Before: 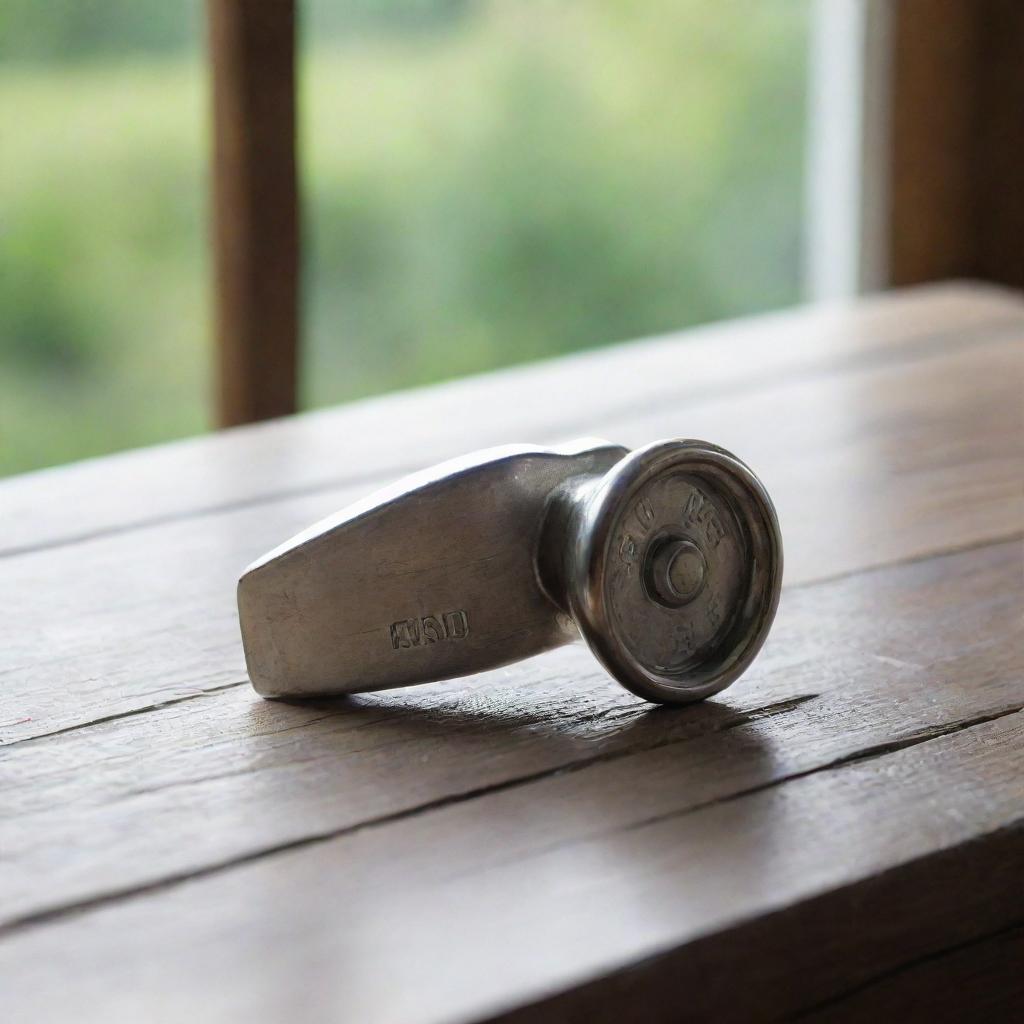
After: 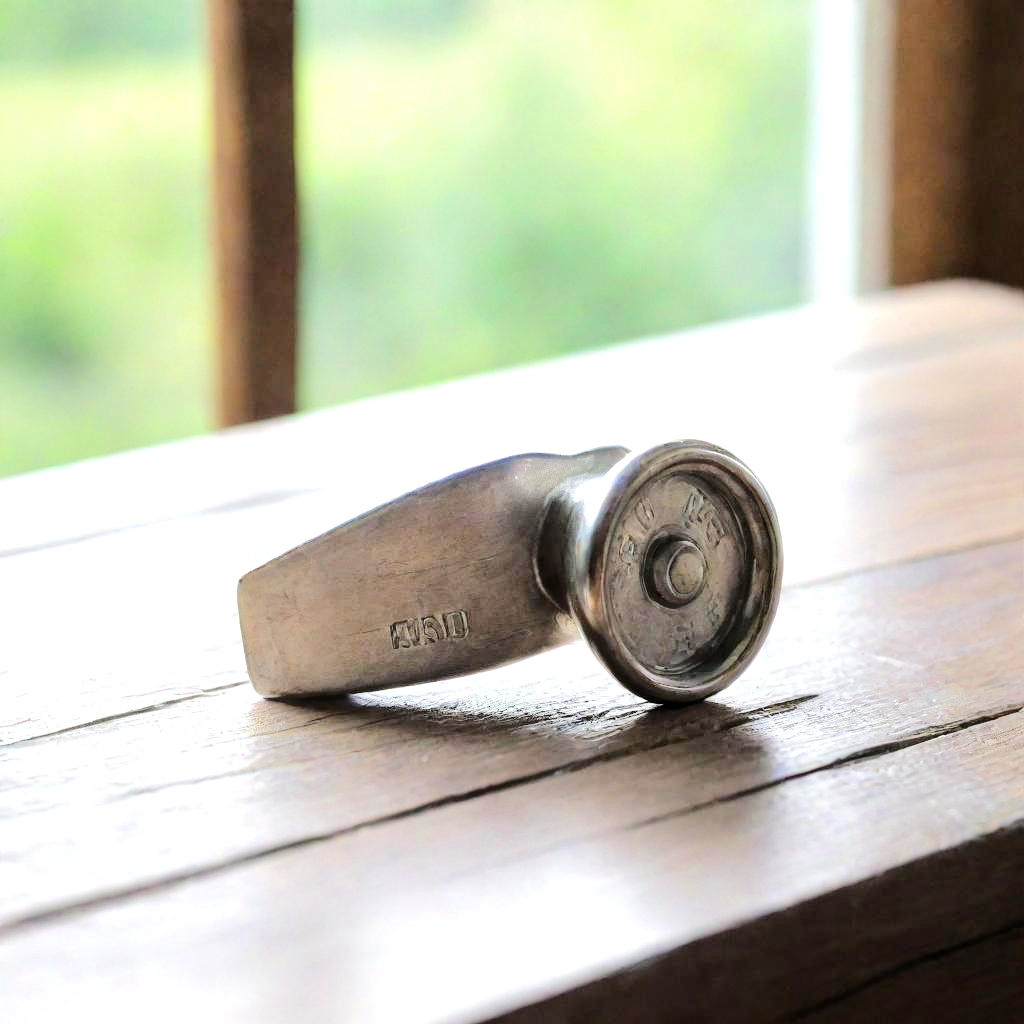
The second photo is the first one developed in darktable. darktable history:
exposure: black level correction 0.001, exposure 0.5 EV, compensate highlight preservation false
local contrast: mode bilateral grid, contrast 19, coarseness 49, detail 130%, midtone range 0.2
tone equalizer: -7 EV 0.158 EV, -6 EV 0.567 EV, -5 EV 1.16 EV, -4 EV 1.32 EV, -3 EV 1.14 EV, -2 EV 0.6 EV, -1 EV 0.159 EV, edges refinement/feathering 500, mask exposure compensation -1.57 EV, preserve details no
